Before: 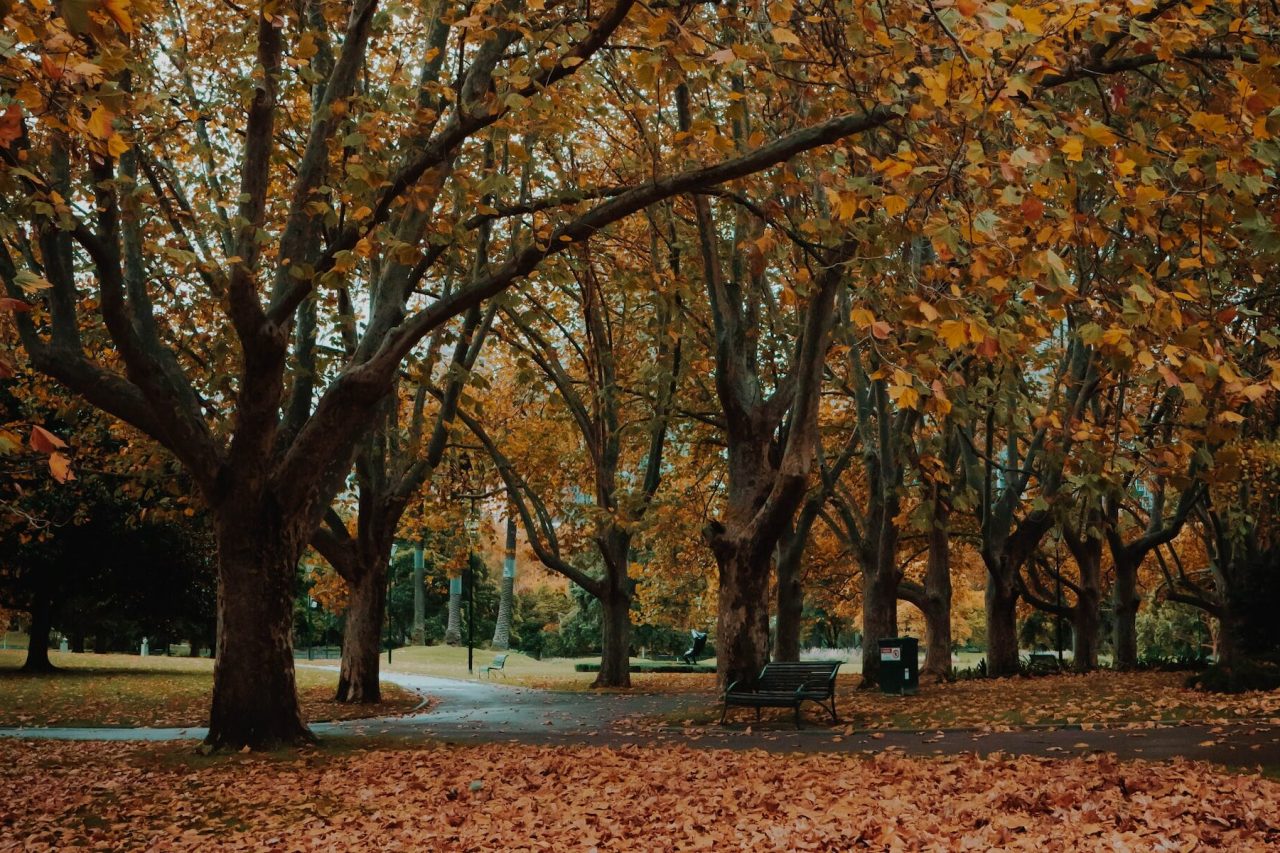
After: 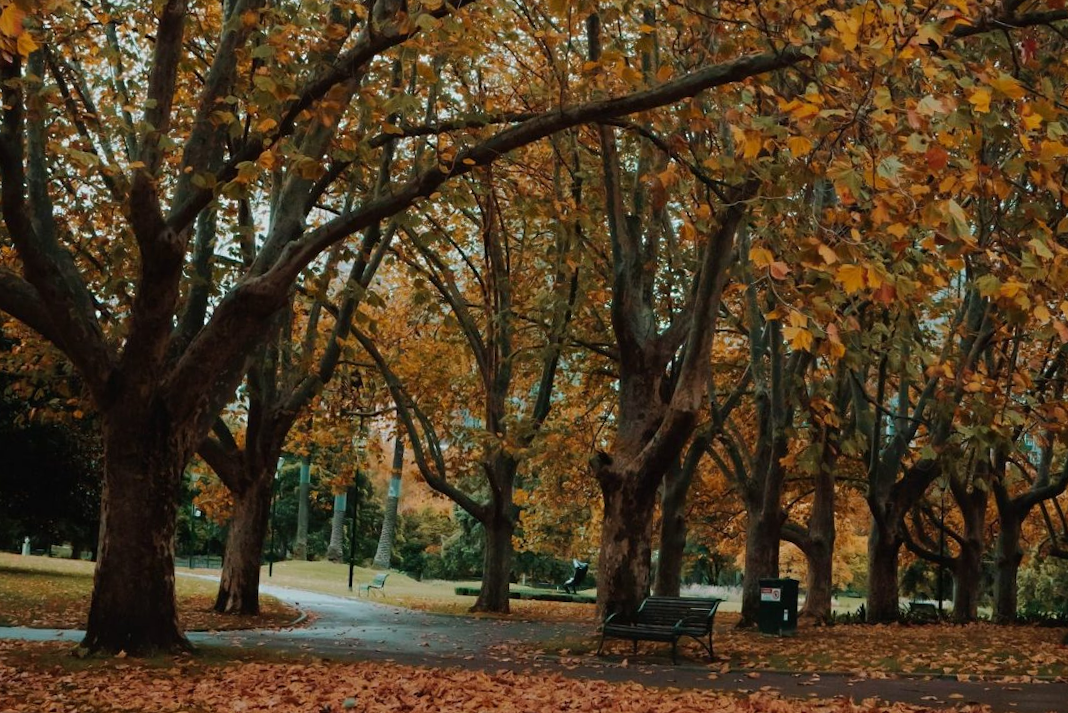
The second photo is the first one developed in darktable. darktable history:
crop and rotate: angle -3.14°, left 5.057%, top 5.217%, right 4.764%, bottom 4.431%
sharpen: radius 5.278, amount 0.312, threshold 26.144
